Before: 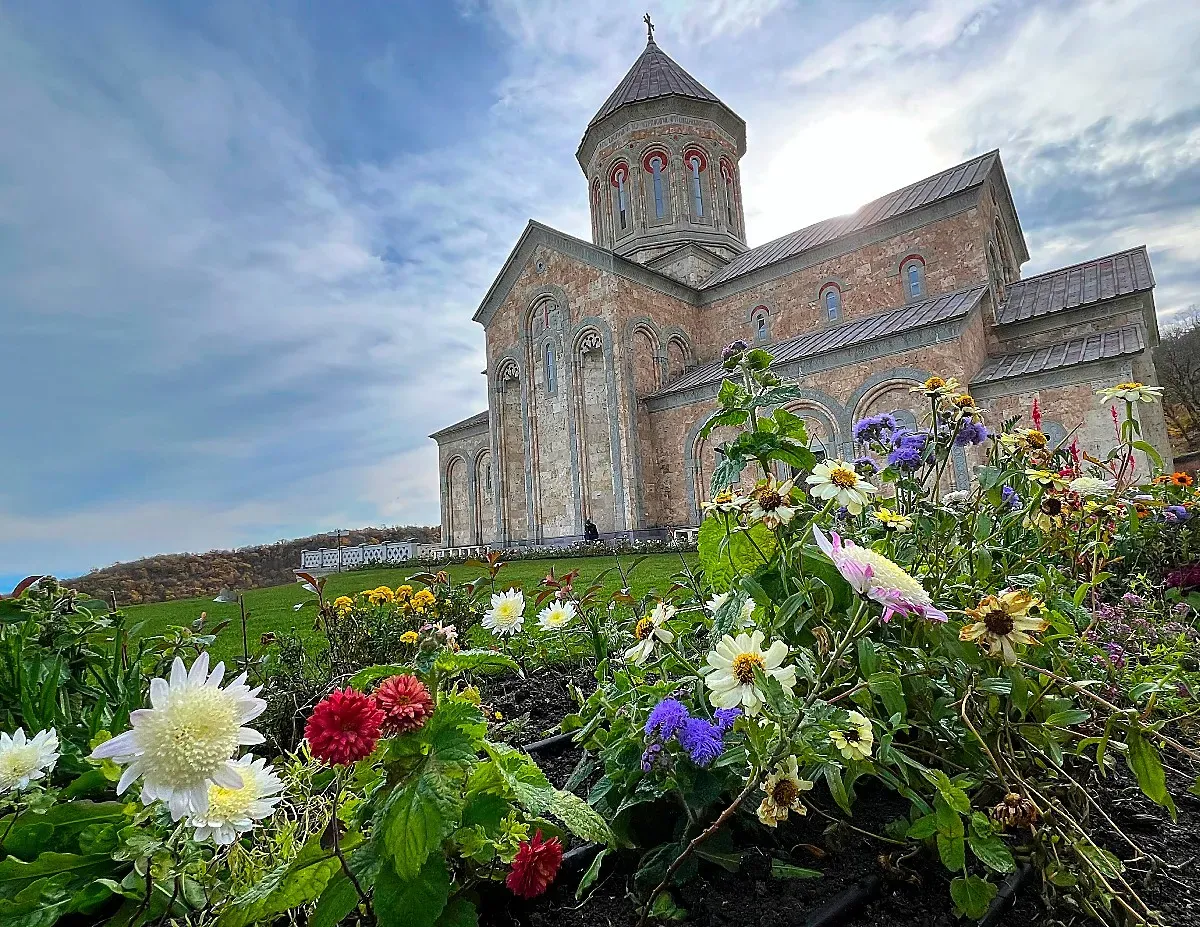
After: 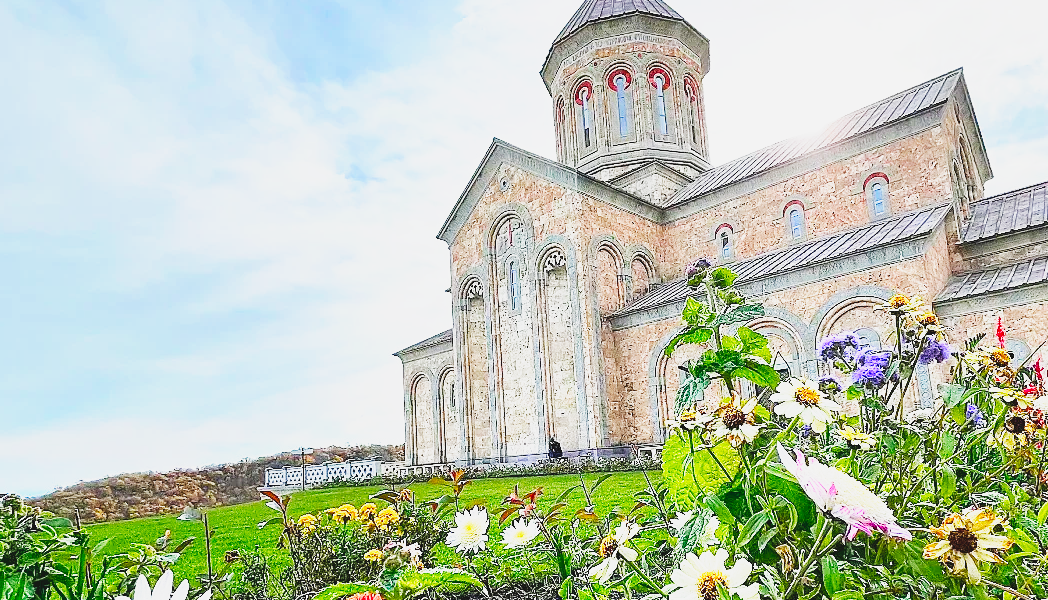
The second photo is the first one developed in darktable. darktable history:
exposure: exposure 0.448 EV, compensate highlight preservation false
crop: left 3.03%, top 8.858%, right 9.611%, bottom 26.413%
contrast brightness saturation: contrast -0.099, brightness 0.041, saturation 0.082
base curve: curves: ch0 [(0, 0) (0.007, 0.004) (0.027, 0.03) (0.046, 0.07) (0.207, 0.54) (0.442, 0.872) (0.673, 0.972) (1, 1)], preserve colors none
